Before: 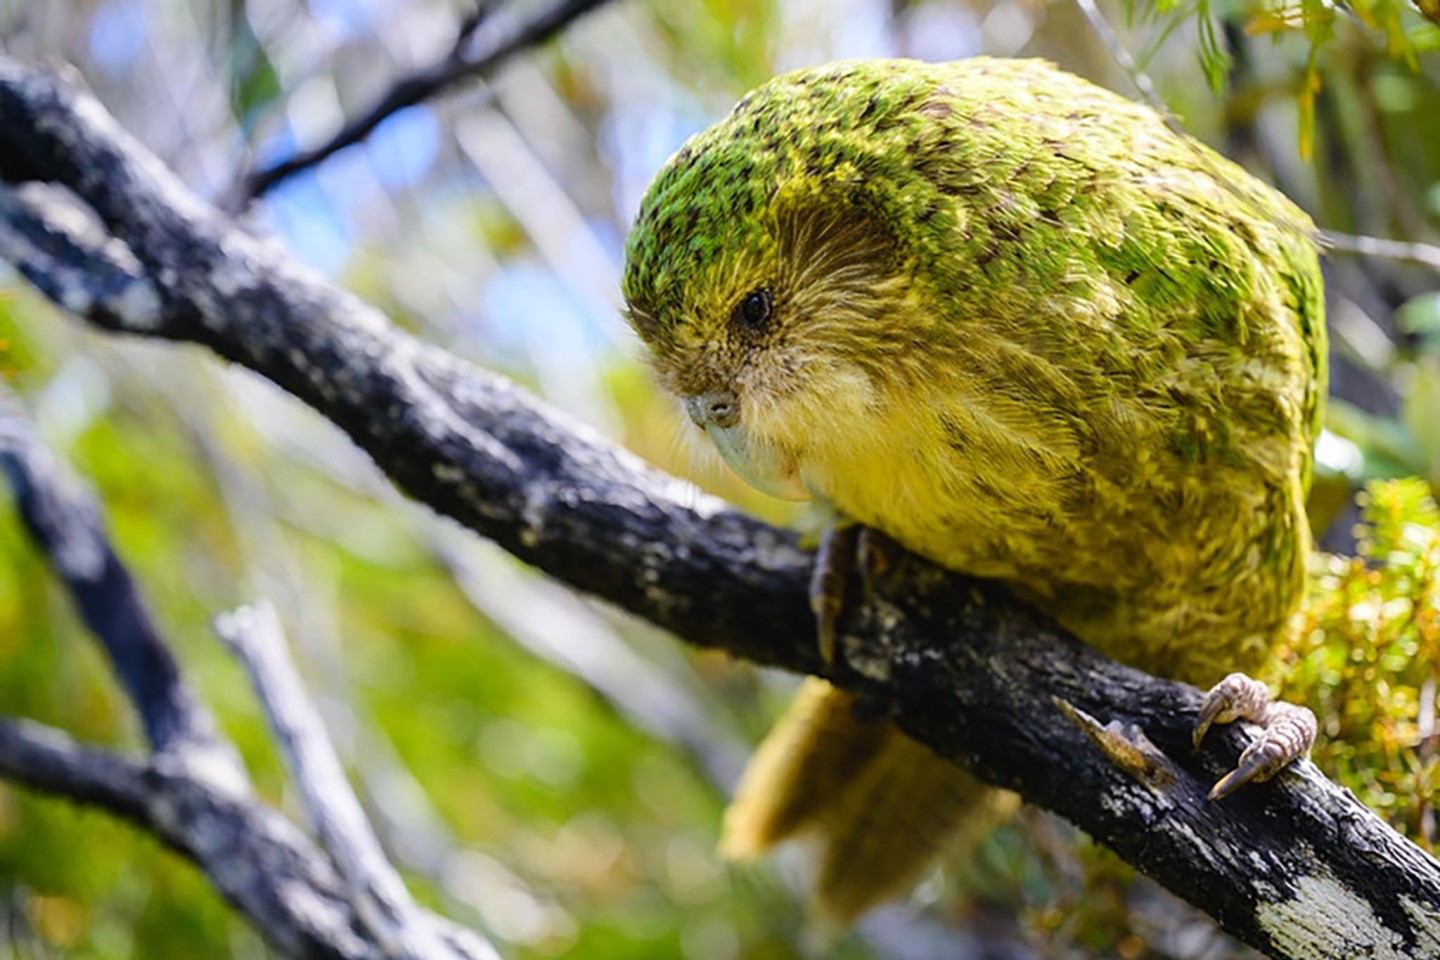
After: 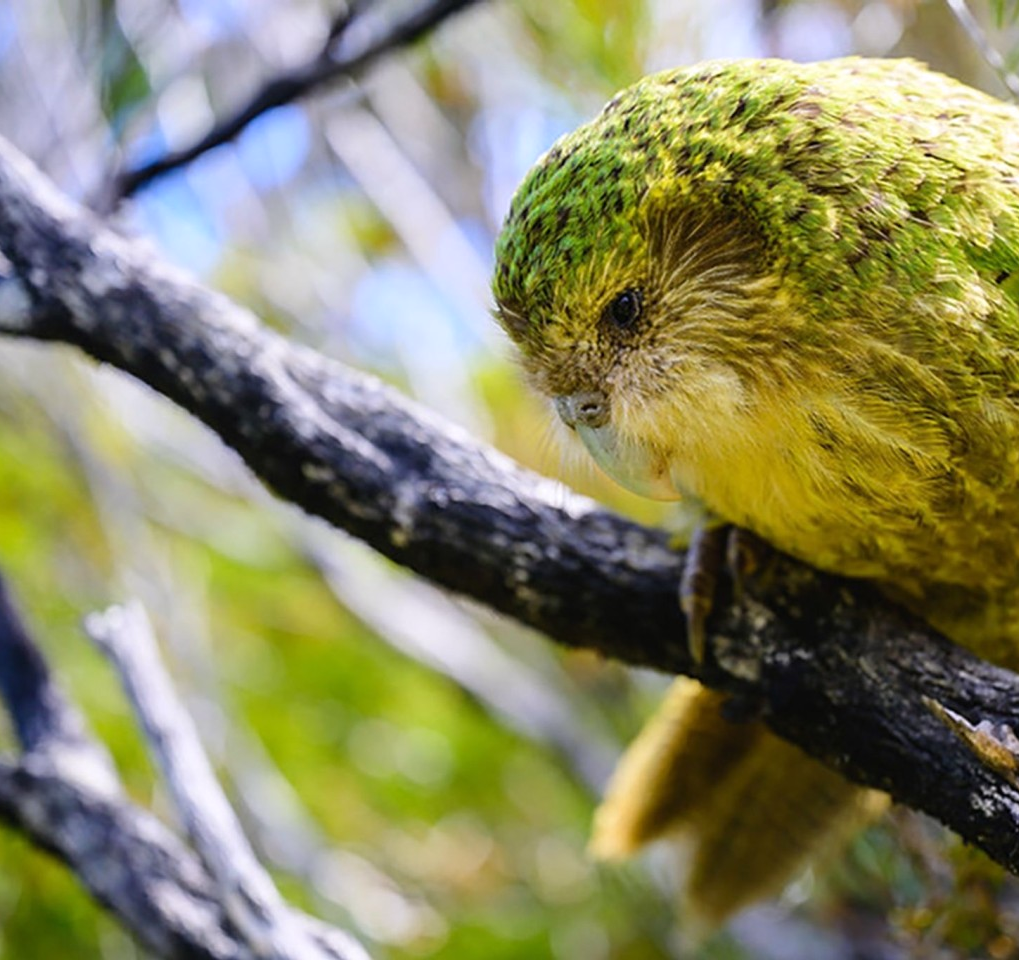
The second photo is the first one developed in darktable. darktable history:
crop and rotate: left 9.061%, right 20.142%
white balance: red 1.009, blue 1.027
